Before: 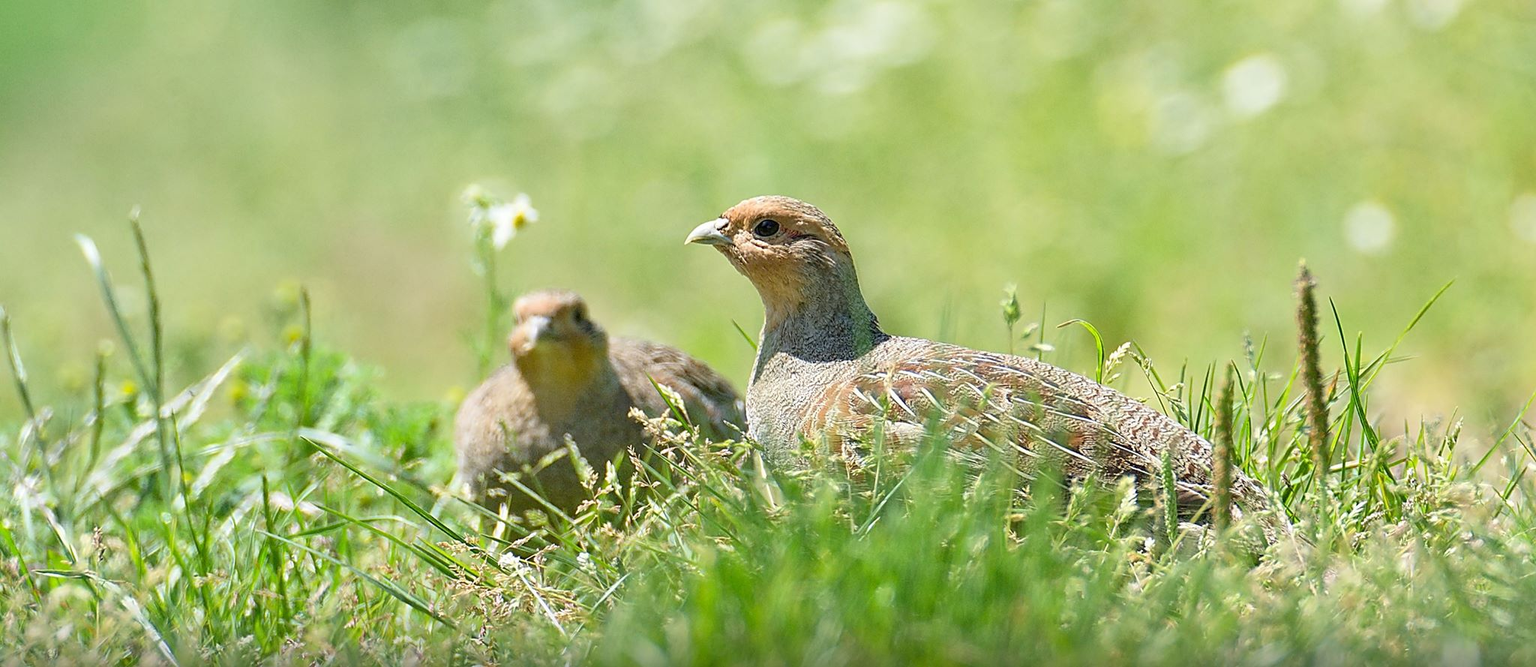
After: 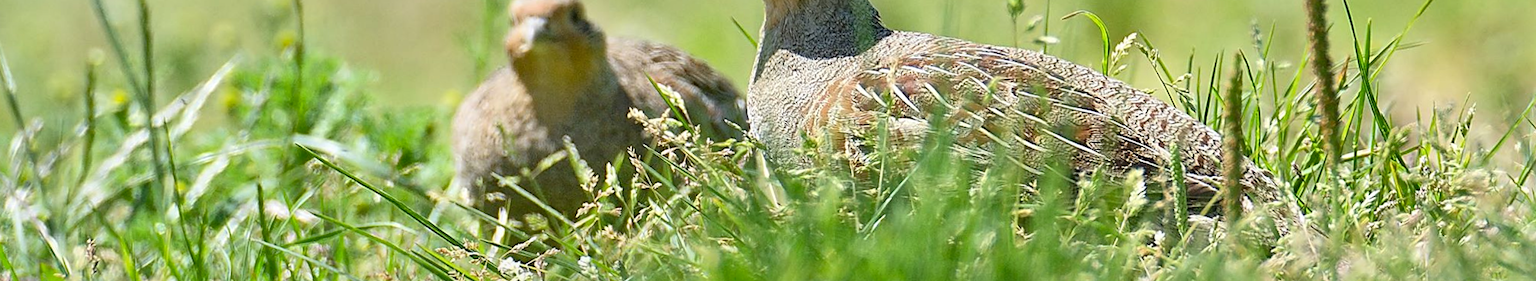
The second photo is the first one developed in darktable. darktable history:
local contrast: mode bilateral grid, contrast 25, coarseness 60, detail 151%, midtone range 0.2
contrast brightness saturation: contrast -0.11
crop: top 45.551%, bottom 12.262%
rotate and perspective: rotation -1°, crop left 0.011, crop right 0.989, crop top 0.025, crop bottom 0.975
